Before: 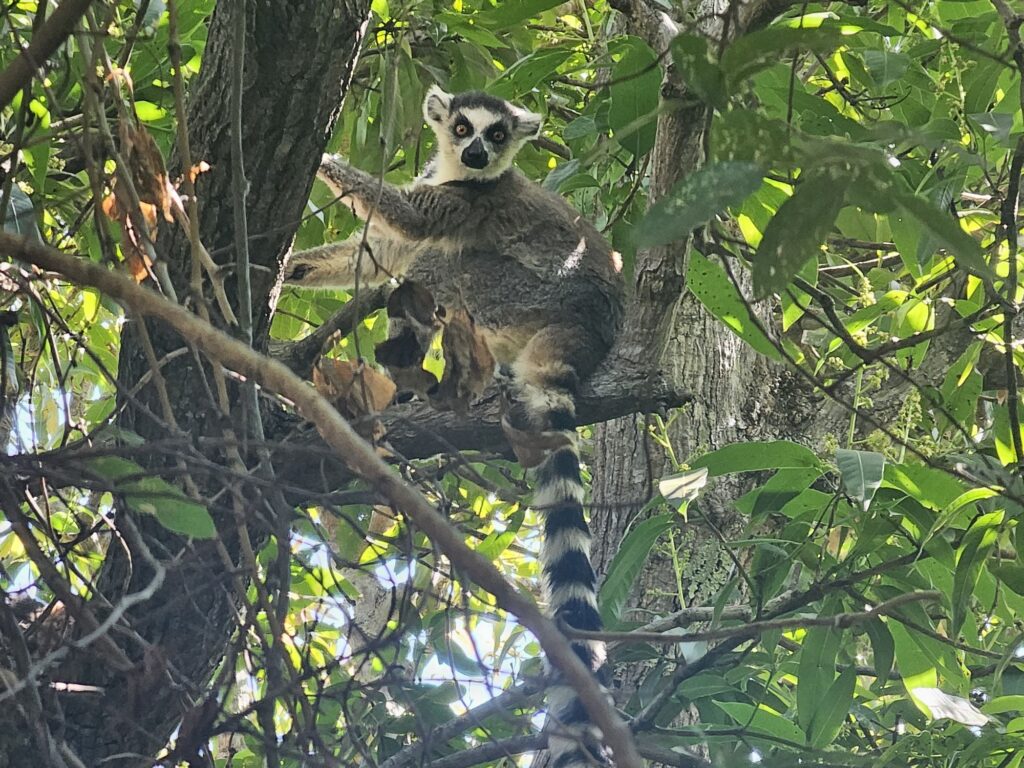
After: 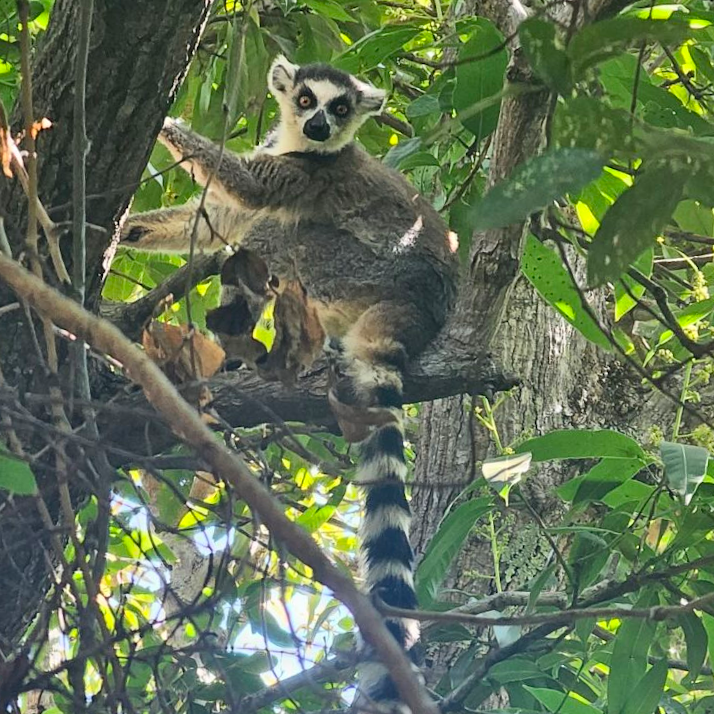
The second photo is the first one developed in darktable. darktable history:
crop and rotate: angle -3.27°, left 14.277%, top 0.028%, right 10.766%, bottom 0.028%
contrast brightness saturation: contrast 0.1, brightness 0.03, saturation 0.09
